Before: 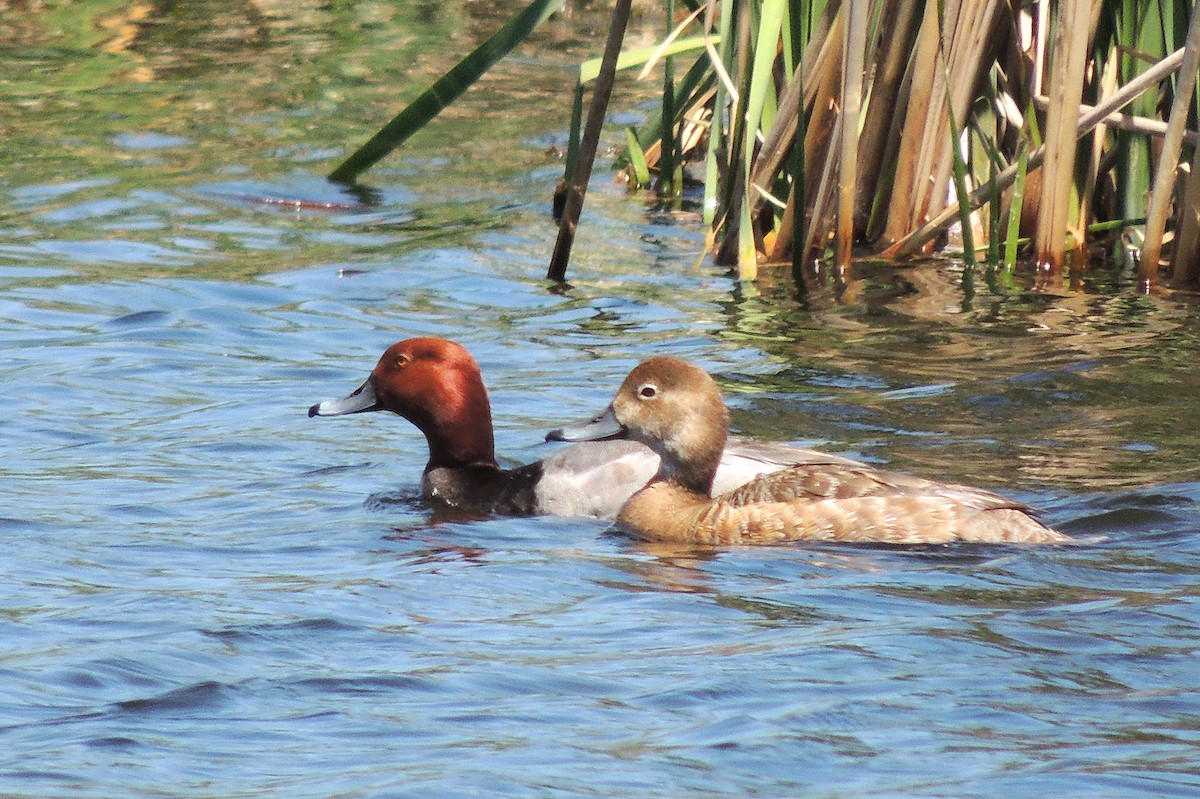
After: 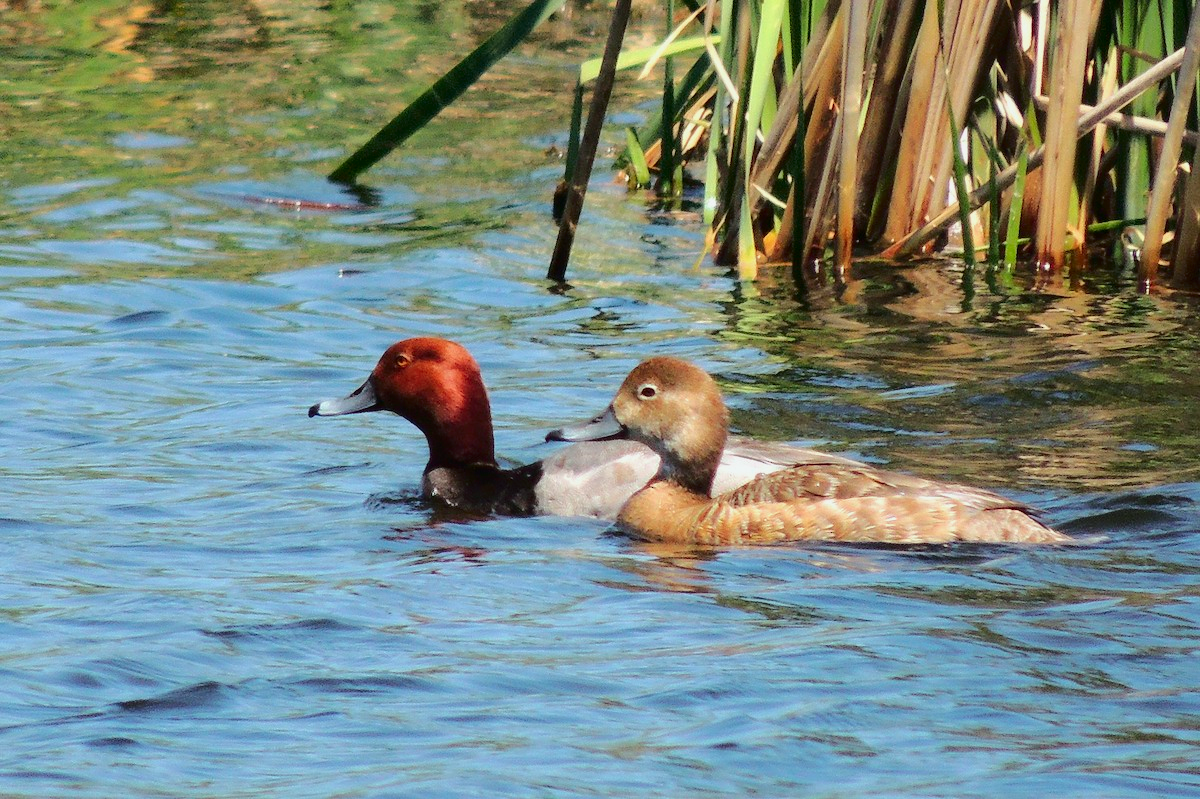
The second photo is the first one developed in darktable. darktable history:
tone curve: curves: ch0 [(0, 0) (0.181, 0.087) (0.498, 0.485) (0.78, 0.742) (0.993, 0.954)]; ch1 [(0, 0) (0.311, 0.149) (0.395, 0.349) (0.488, 0.477) (0.612, 0.641) (1, 1)]; ch2 [(0, 0) (0.5, 0.5) (0.638, 0.667) (1, 1)], color space Lab, independent channels, preserve colors none
